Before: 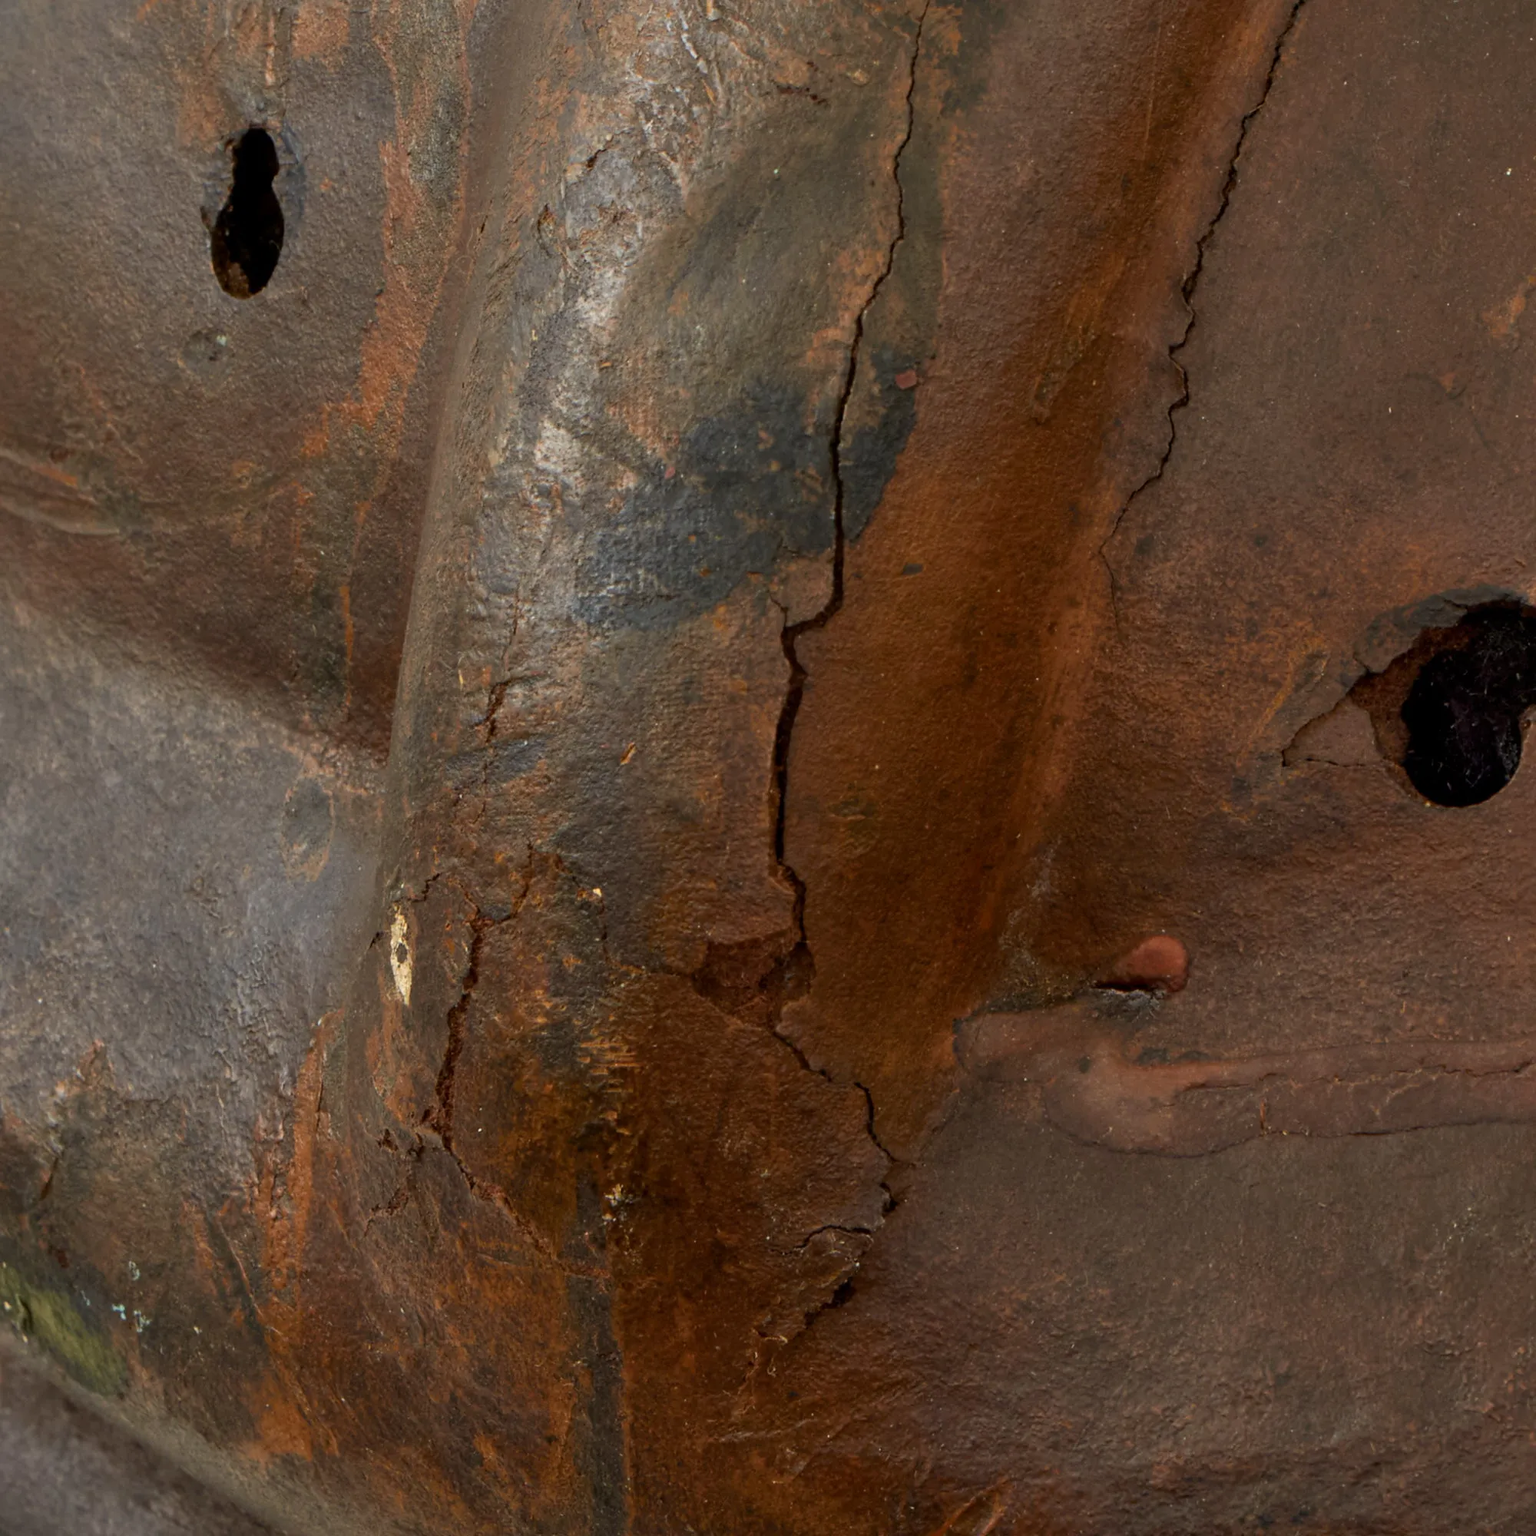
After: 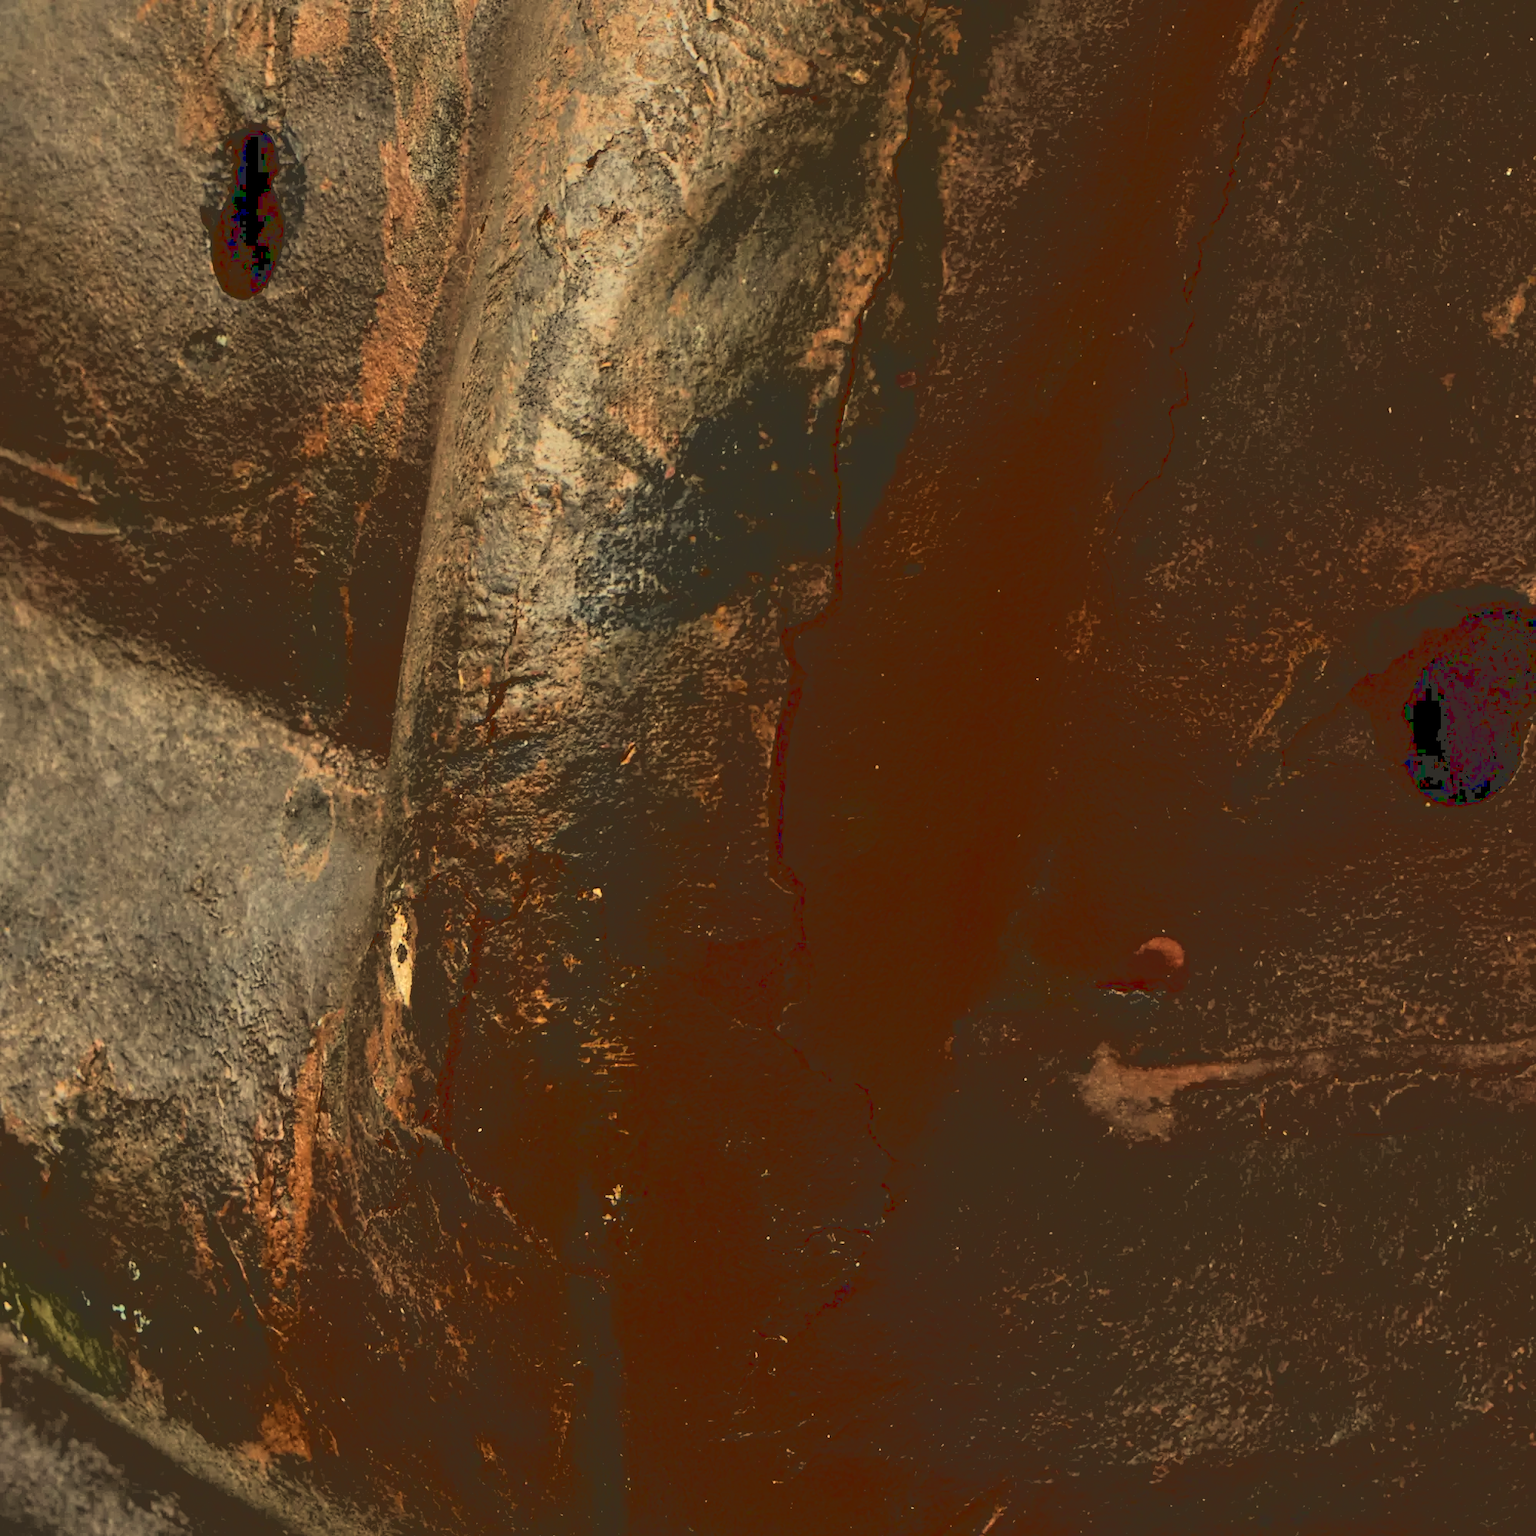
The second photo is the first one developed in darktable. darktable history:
bloom: size 38%, threshold 95%, strength 30%
white balance: red 1.08, blue 0.791
base curve: curves: ch0 [(0.065, 0.026) (0.236, 0.358) (0.53, 0.546) (0.777, 0.841) (0.924, 0.992)], preserve colors average RGB
